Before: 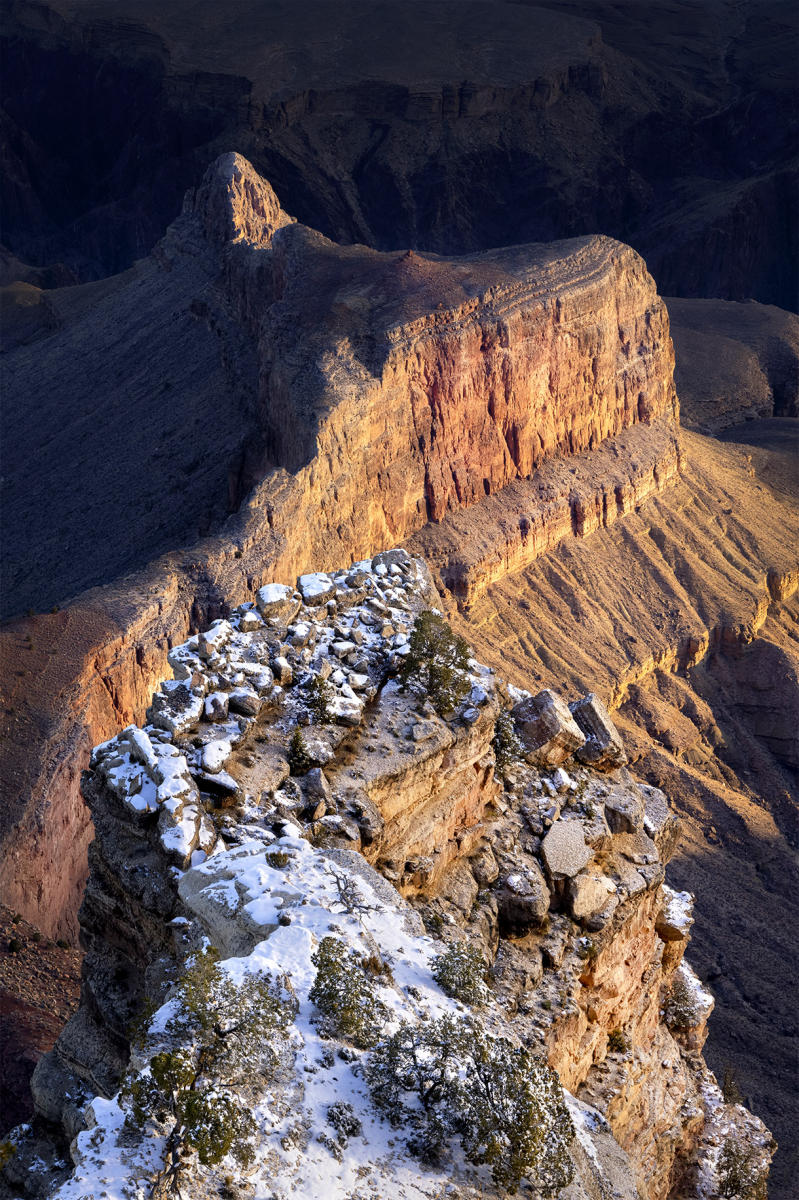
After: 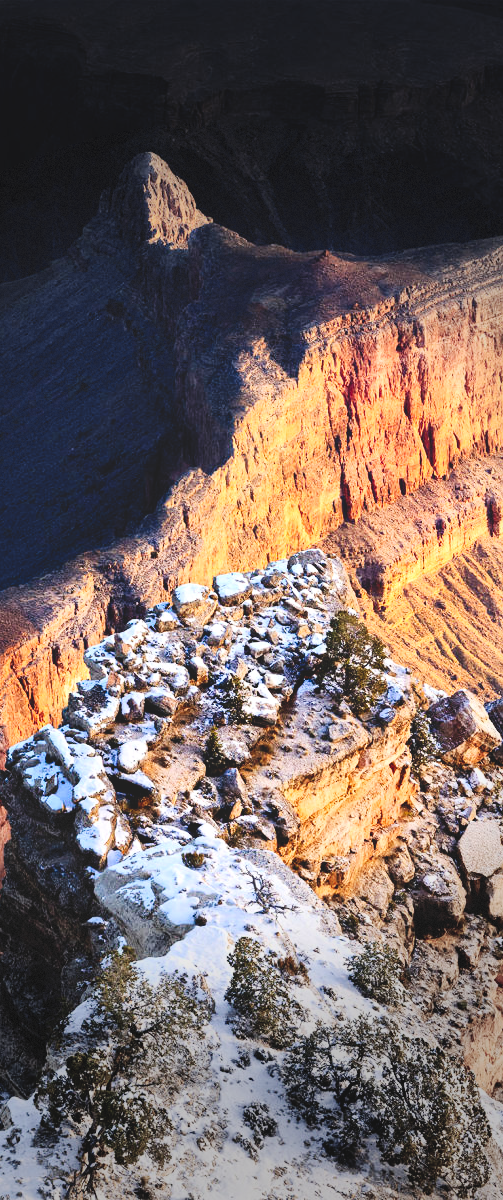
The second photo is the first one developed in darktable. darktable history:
contrast brightness saturation: contrast 0.205, brightness 0.17, saturation 0.229
local contrast: mode bilateral grid, contrast 19, coarseness 50, detail 120%, midtone range 0.2
tone curve: curves: ch0 [(0, 0.129) (0.187, 0.207) (0.729, 0.789) (1, 1)], preserve colors none
crop: left 10.538%, right 26.459%
vignetting: fall-off start 40.47%, fall-off radius 40.42%, center (-0.148, 0.012), dithering 8-bit output
